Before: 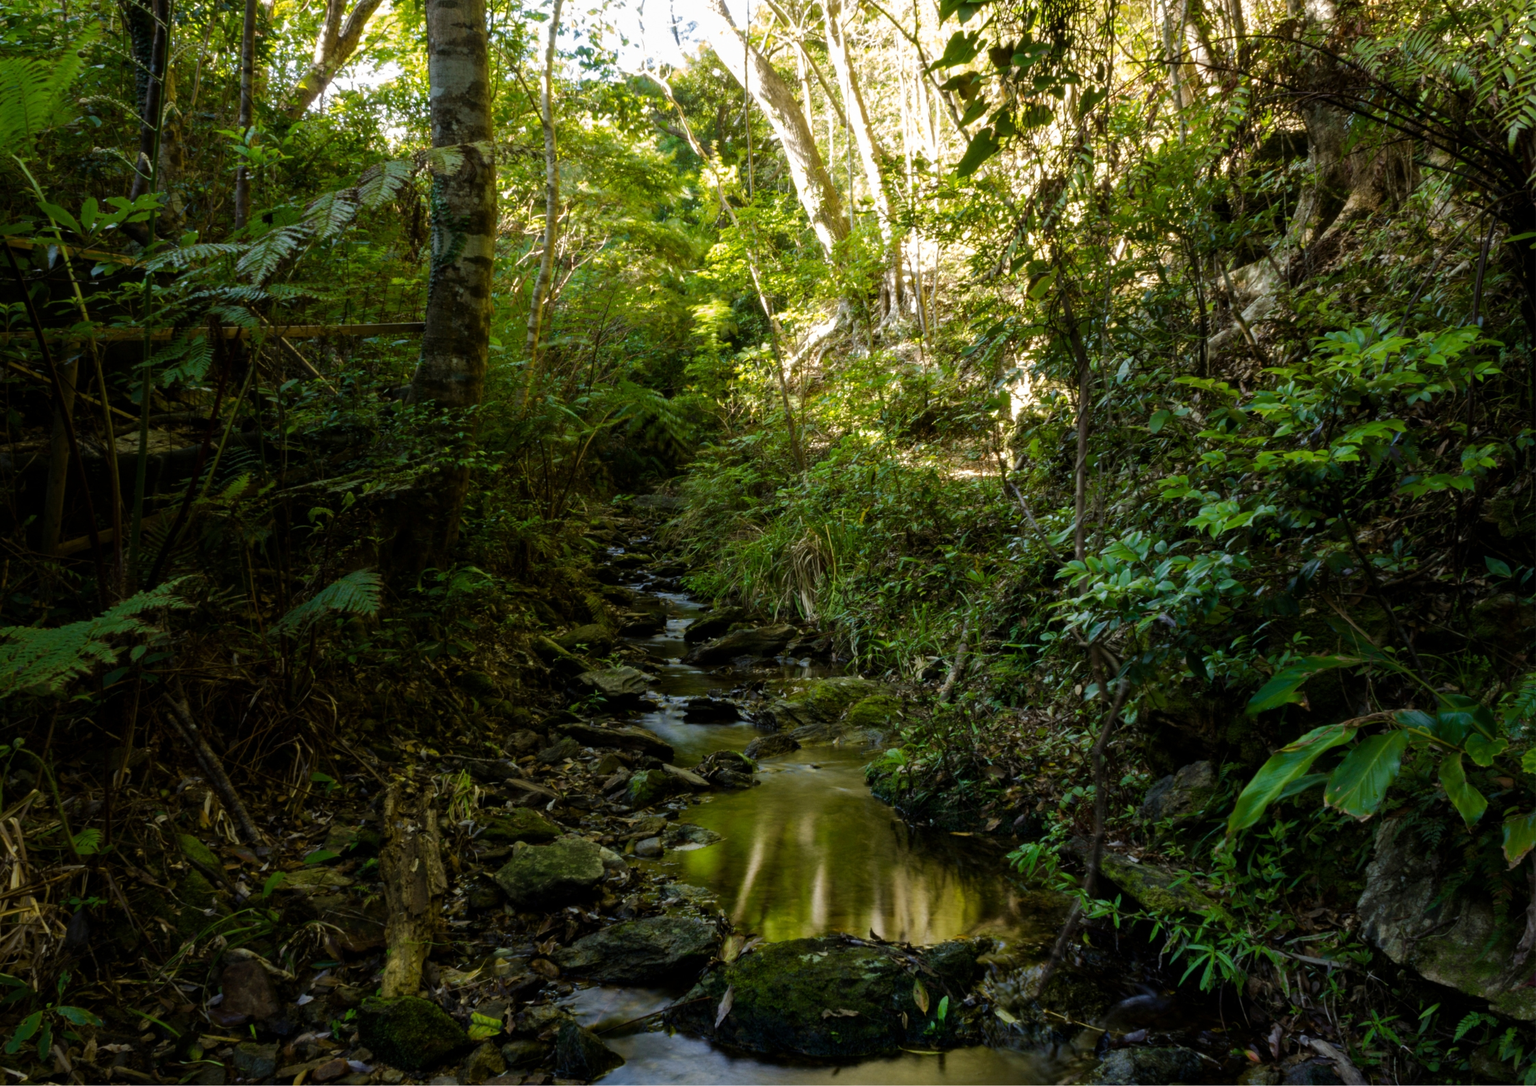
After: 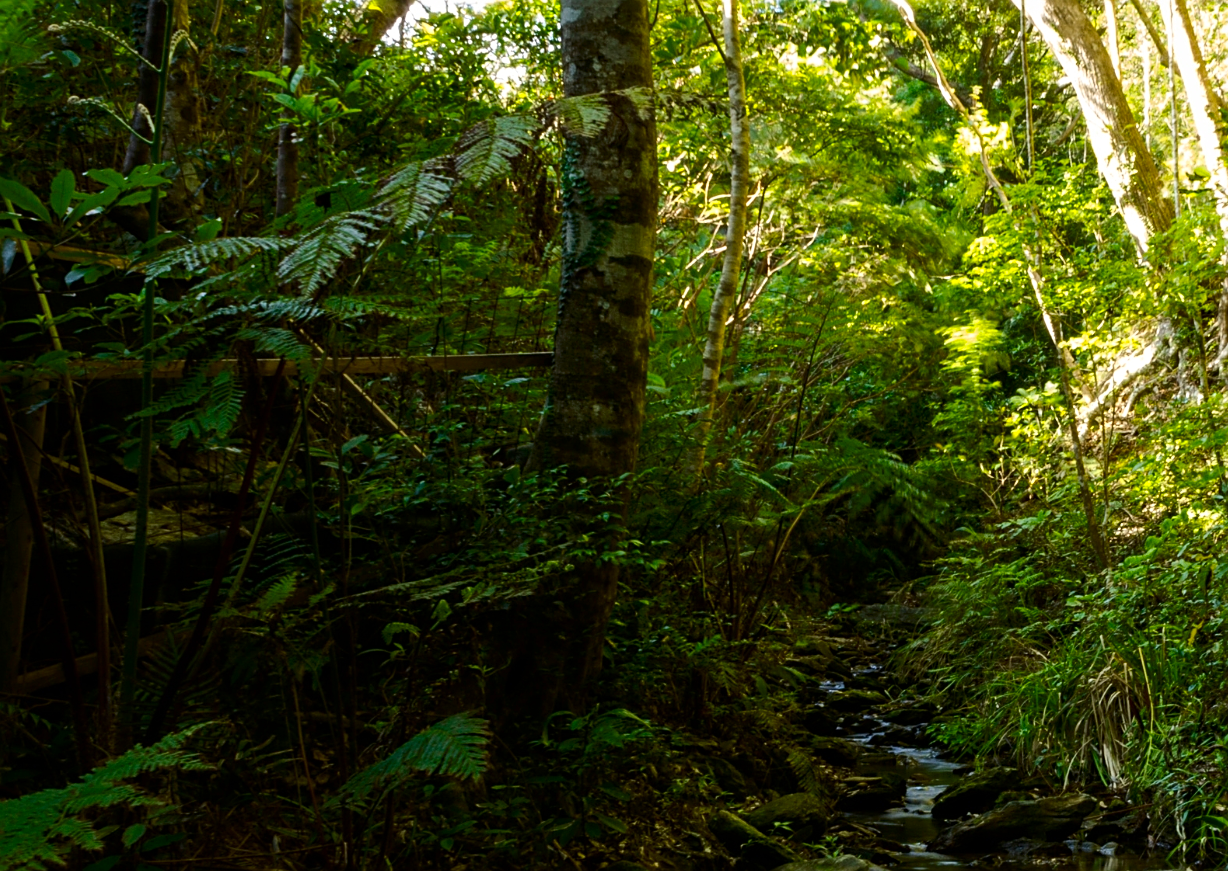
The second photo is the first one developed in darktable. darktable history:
sharpen: on, module defaults
crop and rotate: left 3.047%, top 7.509%, right 42.236%, bottom 37.598%
tone equalizer: on, module defaults
contrast brightness saturation: contrast 0.18, saturation 0.3
rotate and perspective: automatic cropping off
